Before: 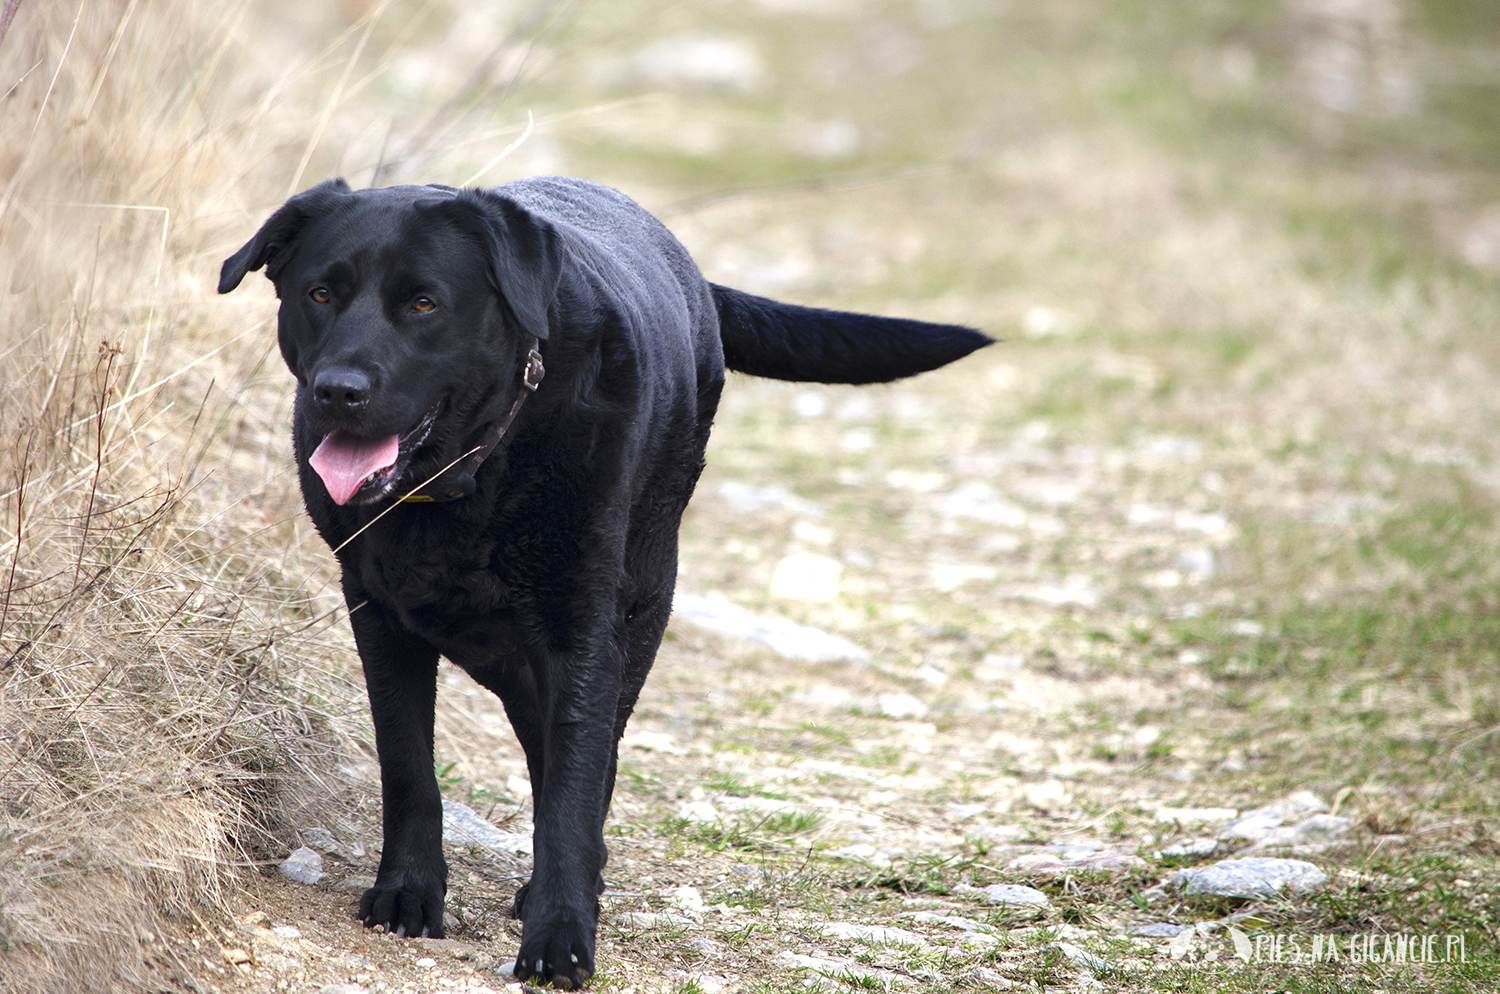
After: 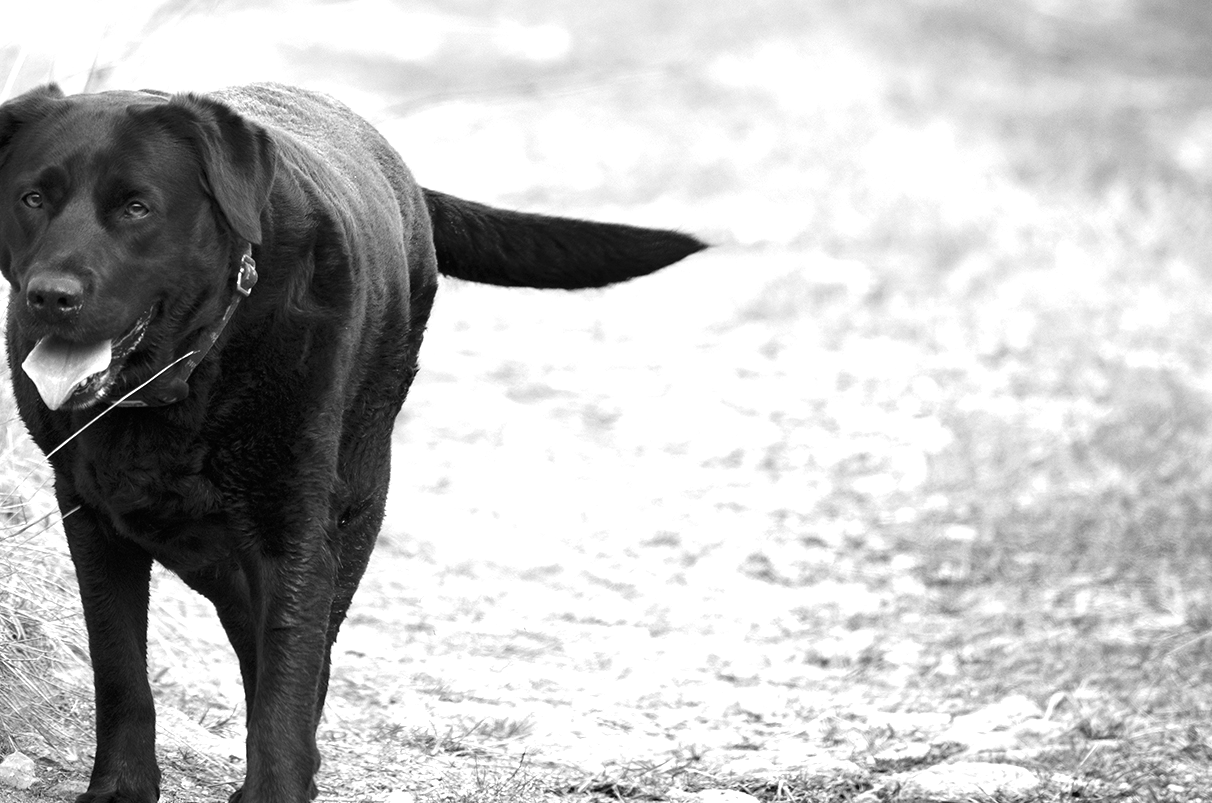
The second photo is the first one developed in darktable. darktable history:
crop: left 19.159%, top 9.58%, bottom 9.58%
exposure: black level correction 0, exposure 0.7 EV, compensate exposure bias true, compensate highlight preservation false
monochrome: a 30.25, b 92.03
